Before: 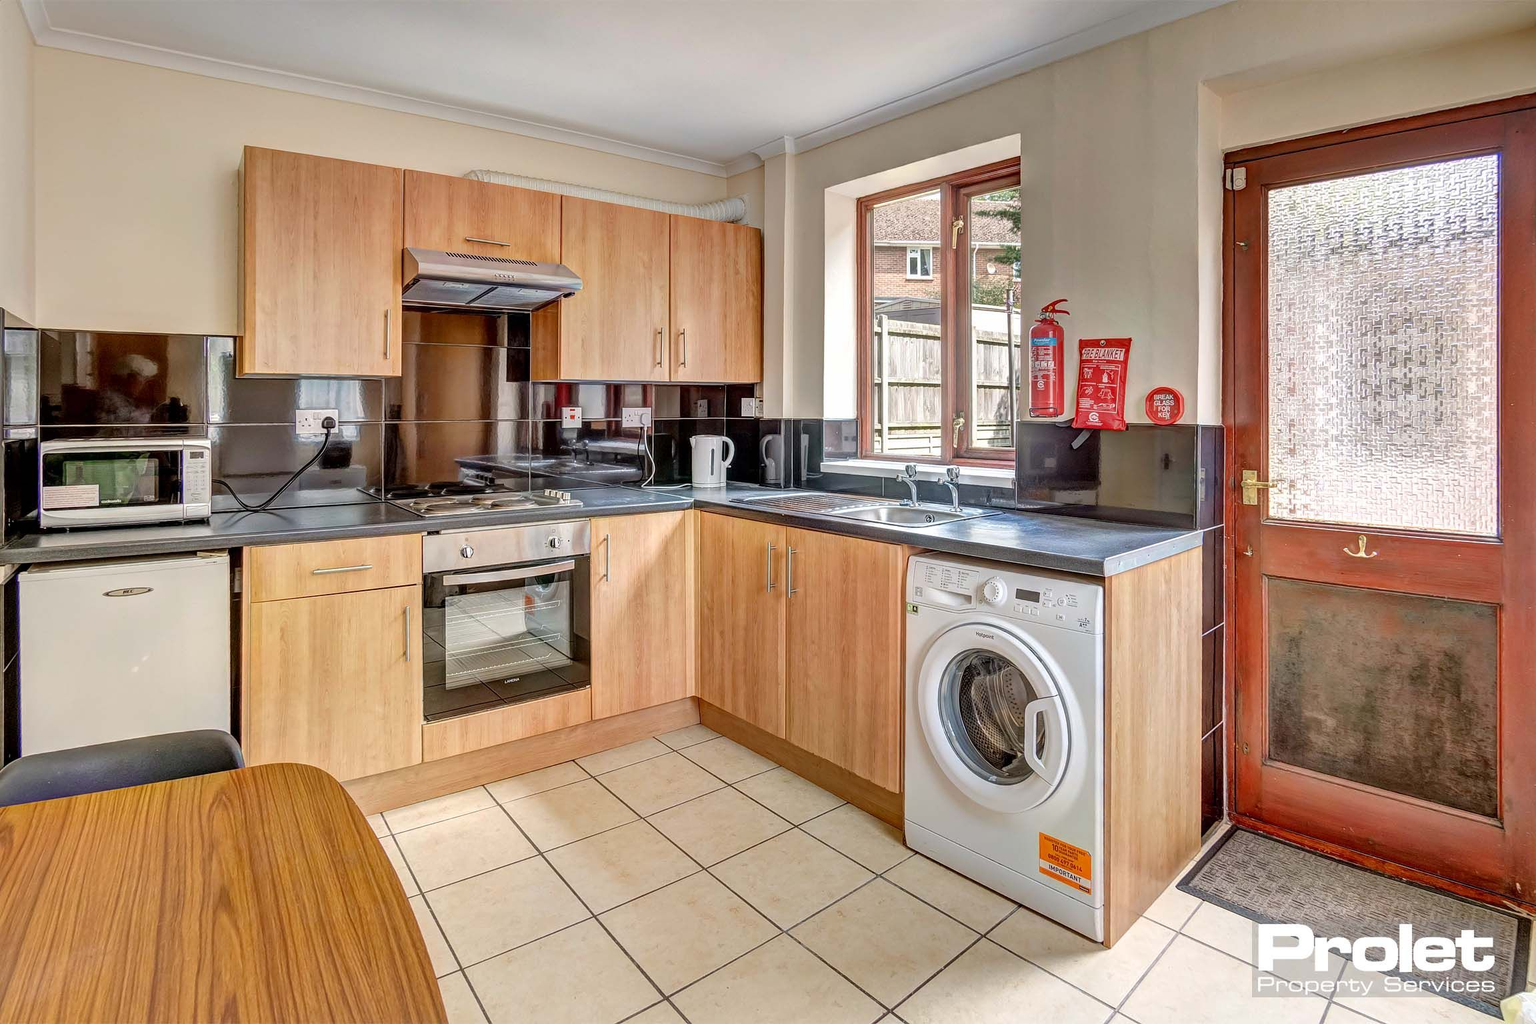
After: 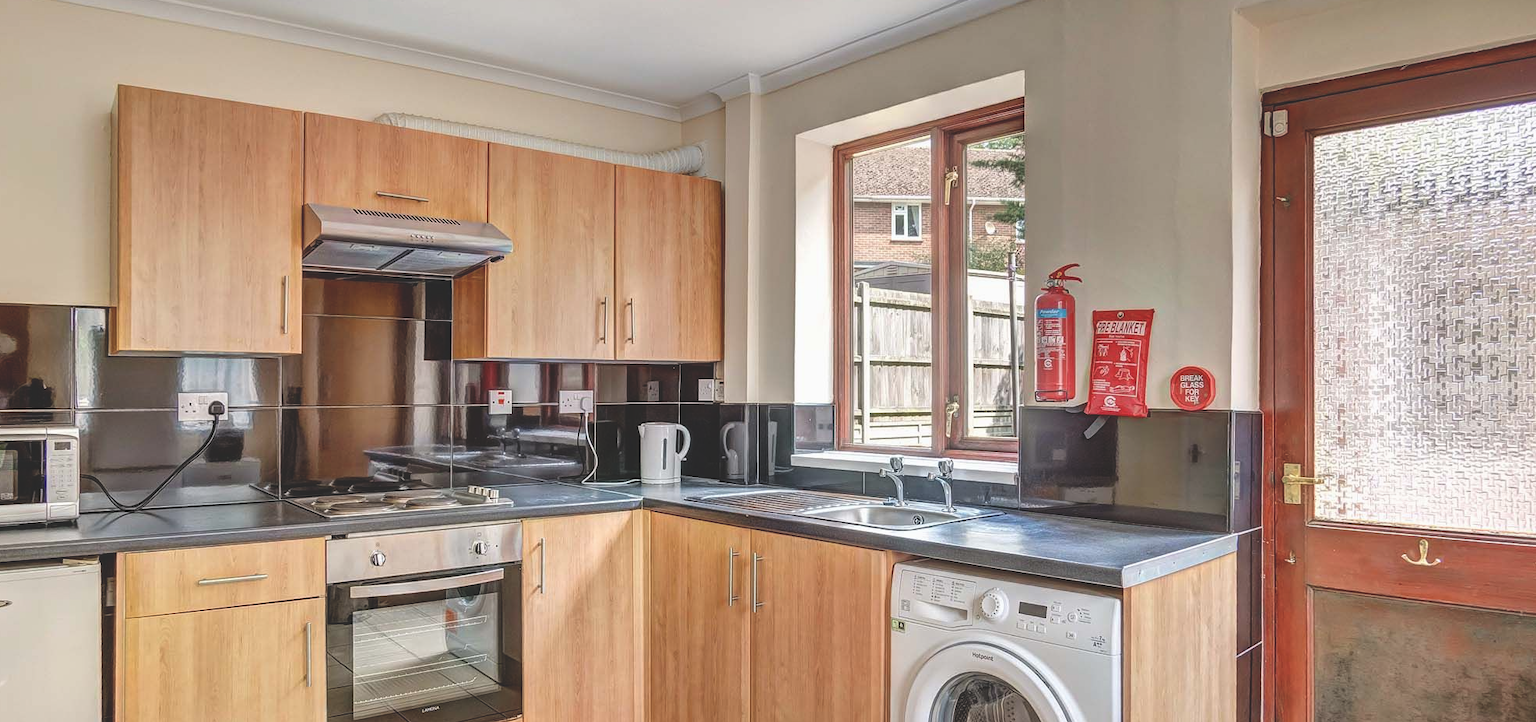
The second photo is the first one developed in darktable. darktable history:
crop and rotate: left 9.345%, top 7.22%, right 4.982%, bottom 32.331%
exposure: black level correction -0.023, exposure -0.039 EV, compensate highlight preservation false
